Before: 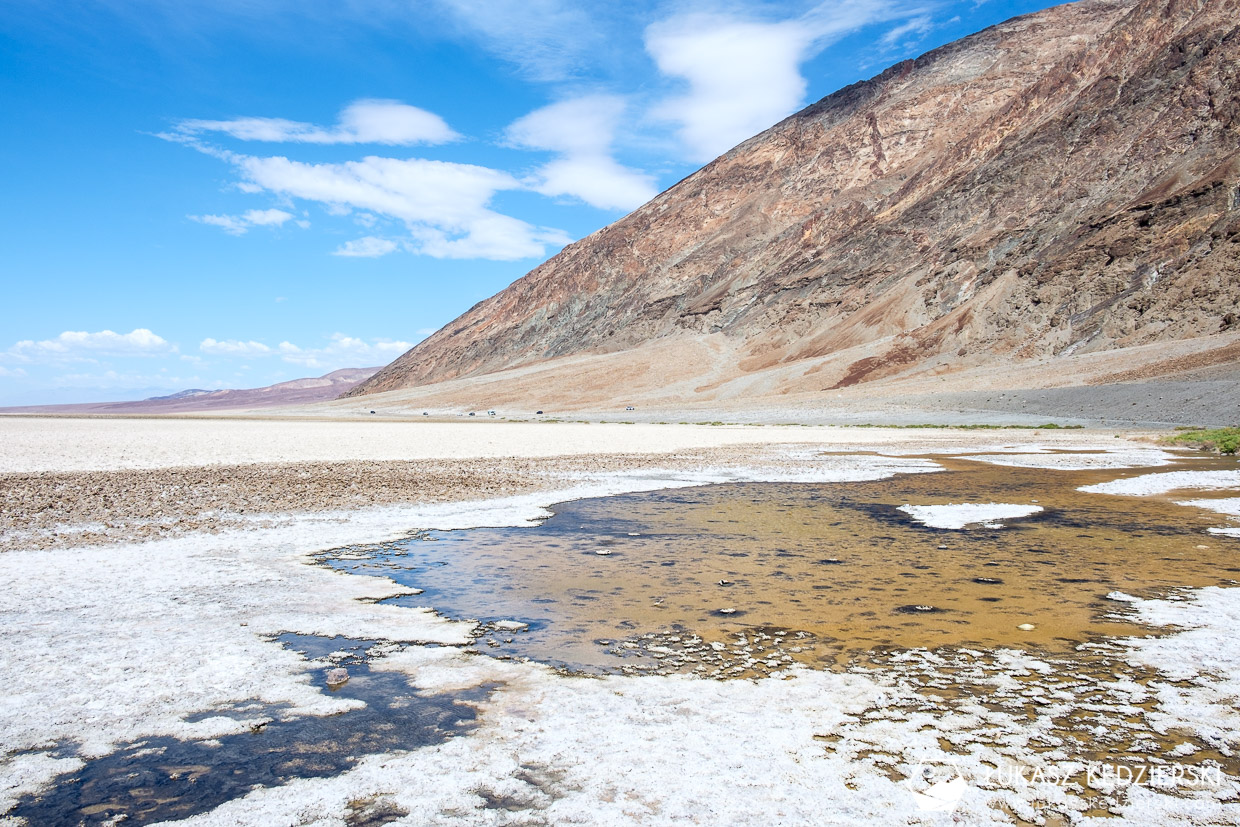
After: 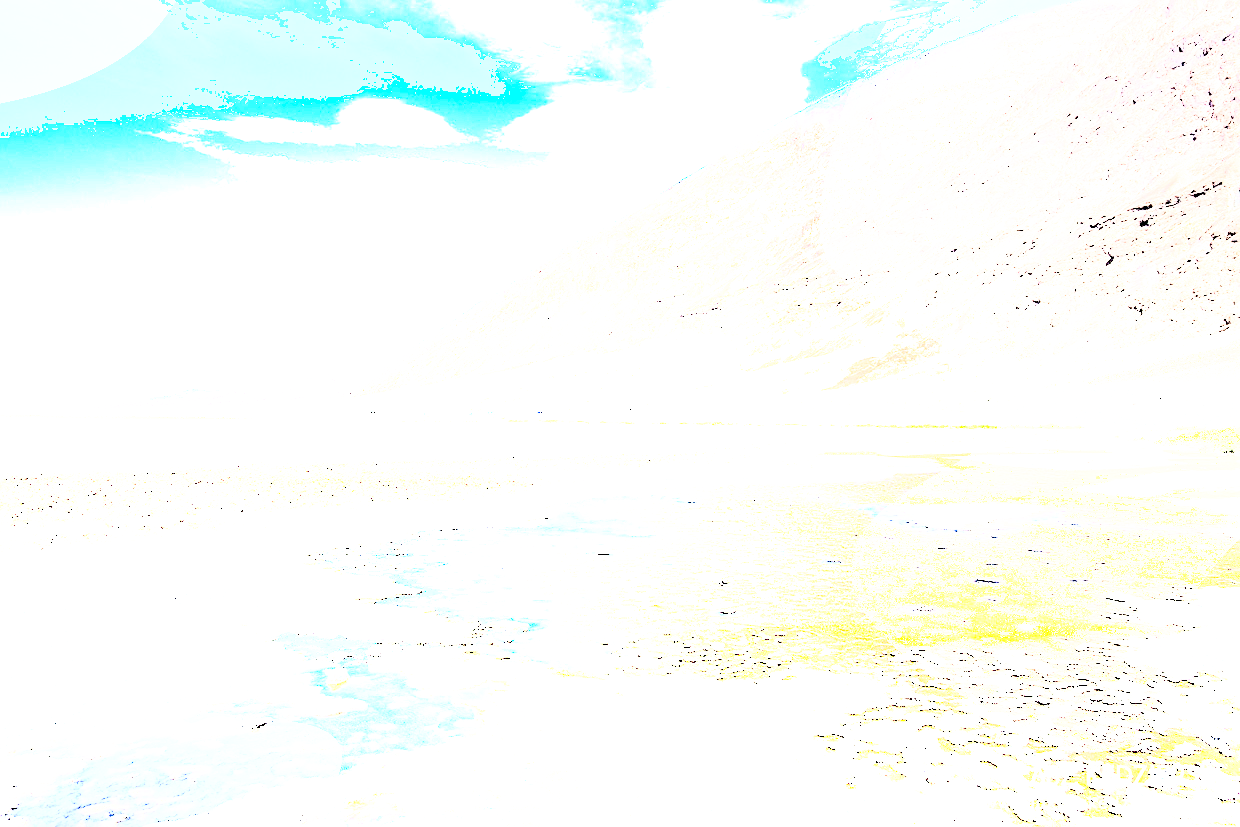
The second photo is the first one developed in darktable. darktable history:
base curve: curves: ch0 [(0, 0) (0.028, 0.03) (0.121, 0.232) (0.46, 0.748) (0.859, 0.968) (1, 1)], preserve colors none
sharpen: on, module defaults
exposure: black level correction 0.001, exposure 1.824 EV, compensate highlight preservation false
shadows and highlights: shadows -89.52, highlights 89.3, soften with gaussian
